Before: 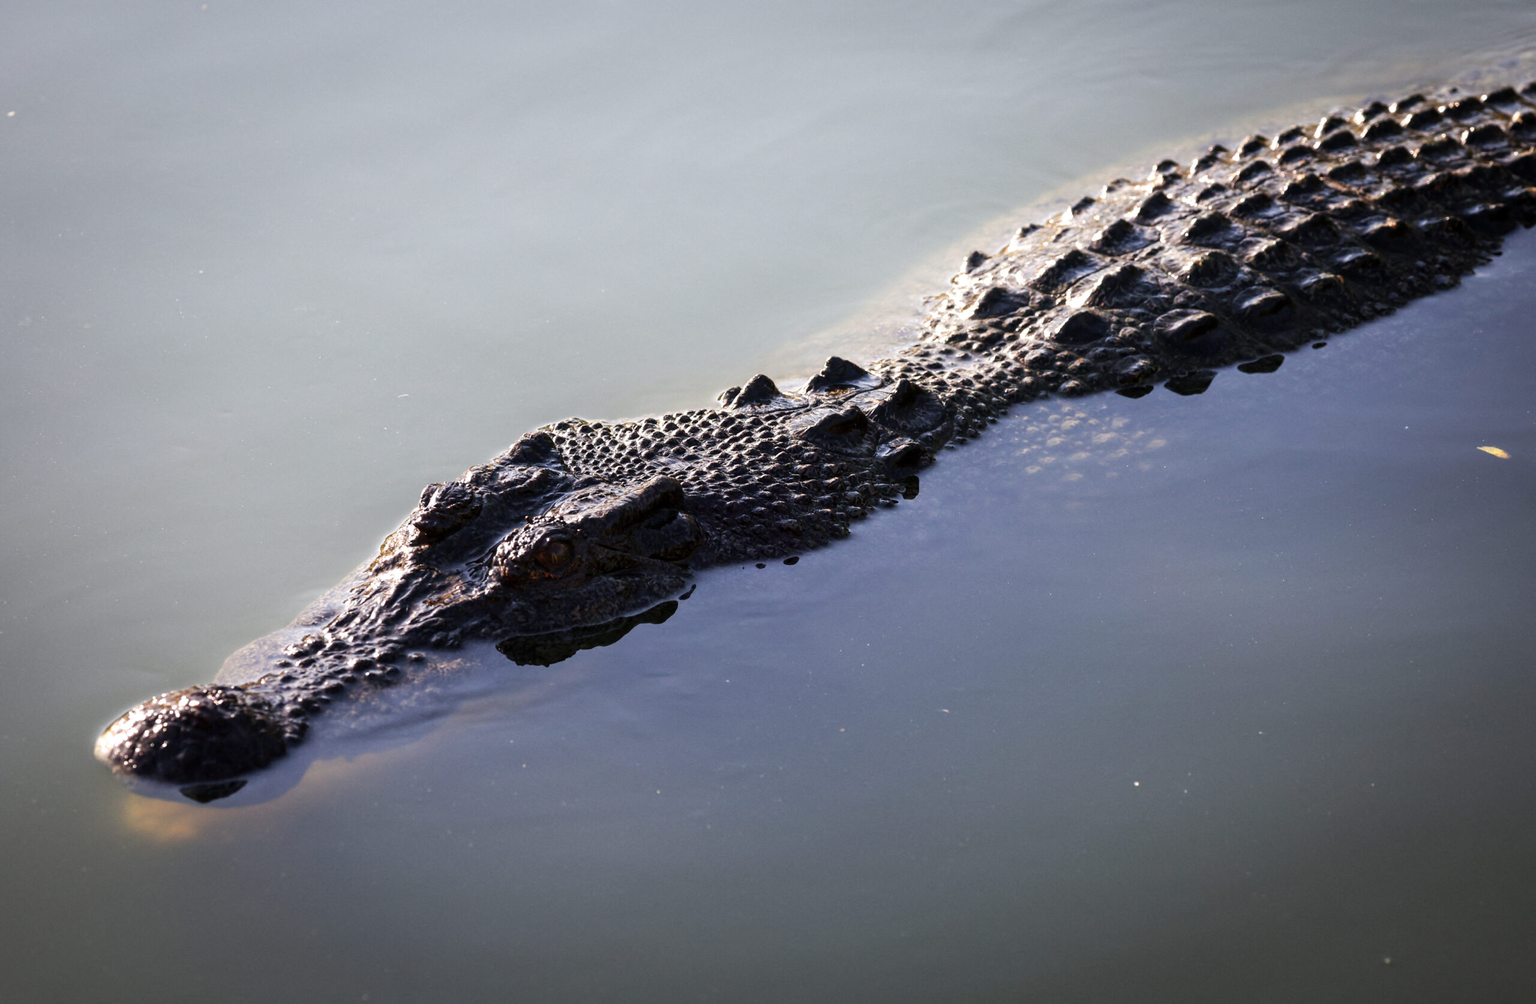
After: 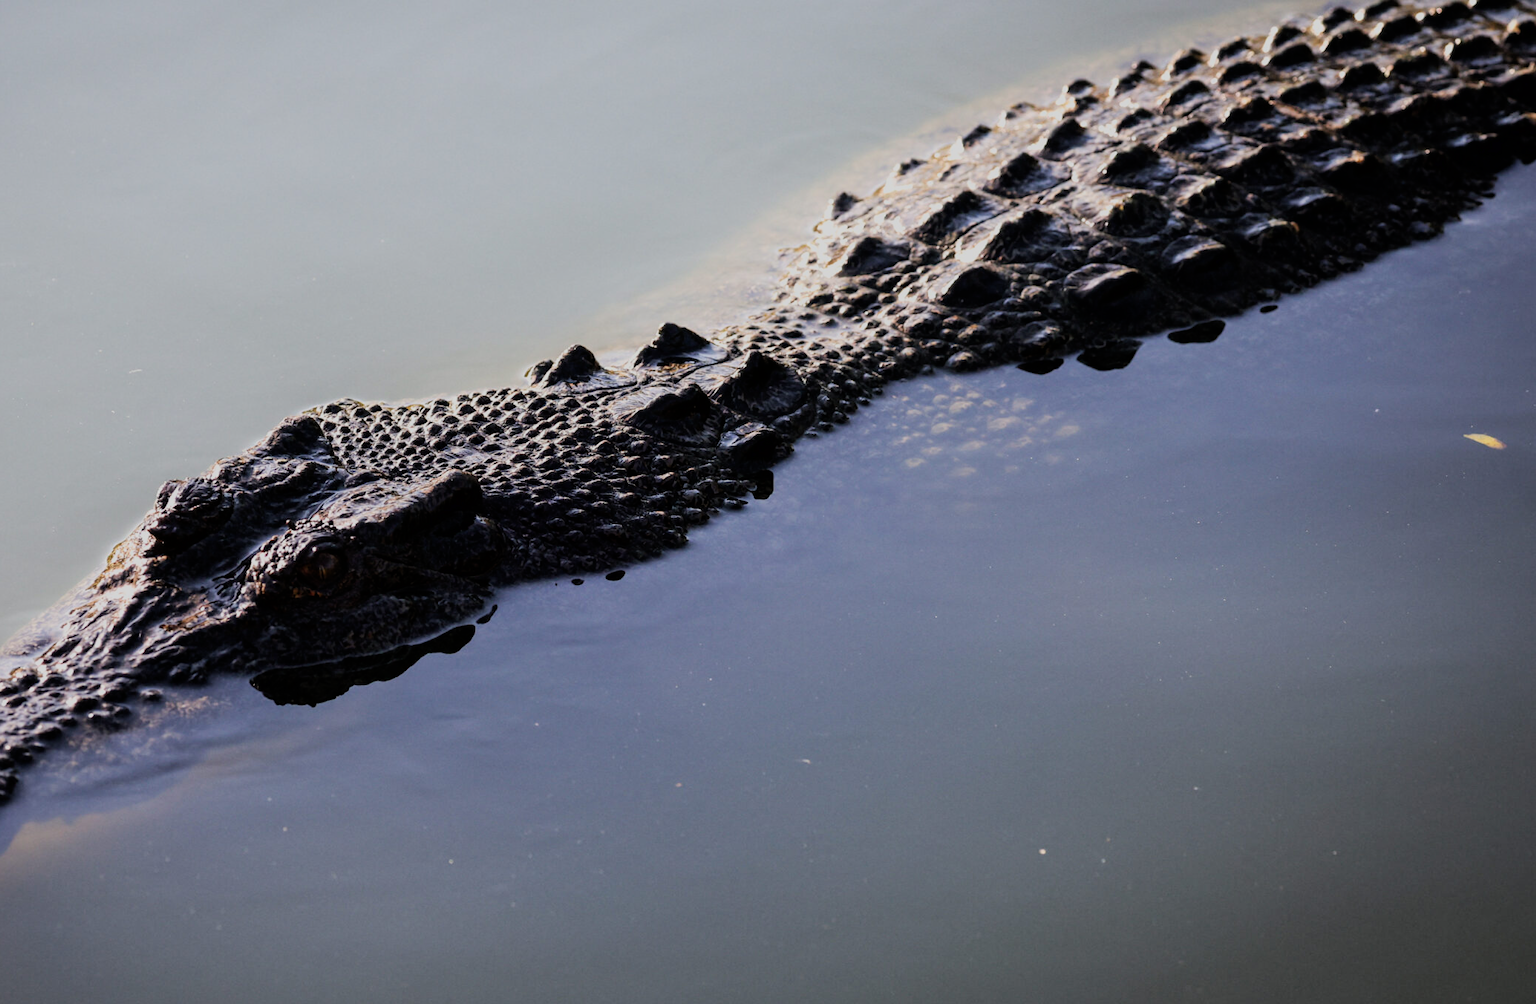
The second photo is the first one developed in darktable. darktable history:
crop: left 19.159%, top 9.58%, bottom 9.58%
filmic rgb: black relative exposure -7.65 EV, white relative exposure 4.56 EV, hardness 3.61, color science v6 (2022)
